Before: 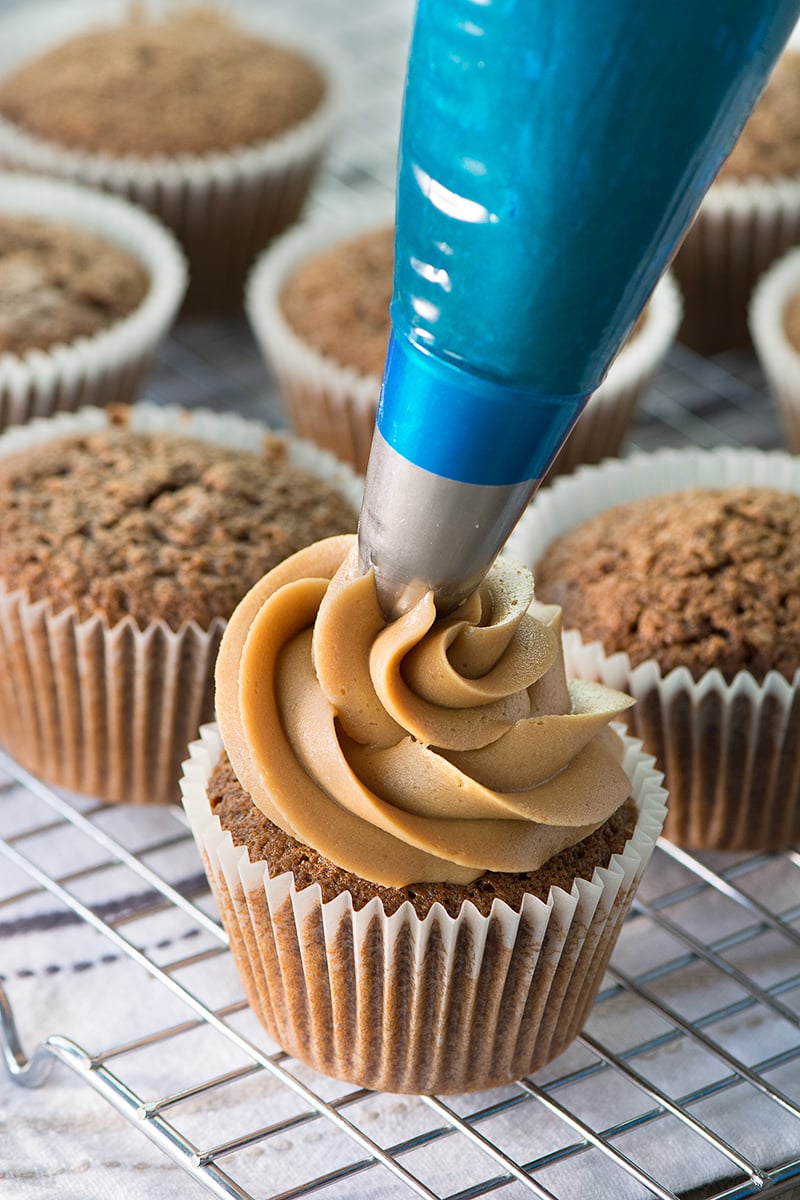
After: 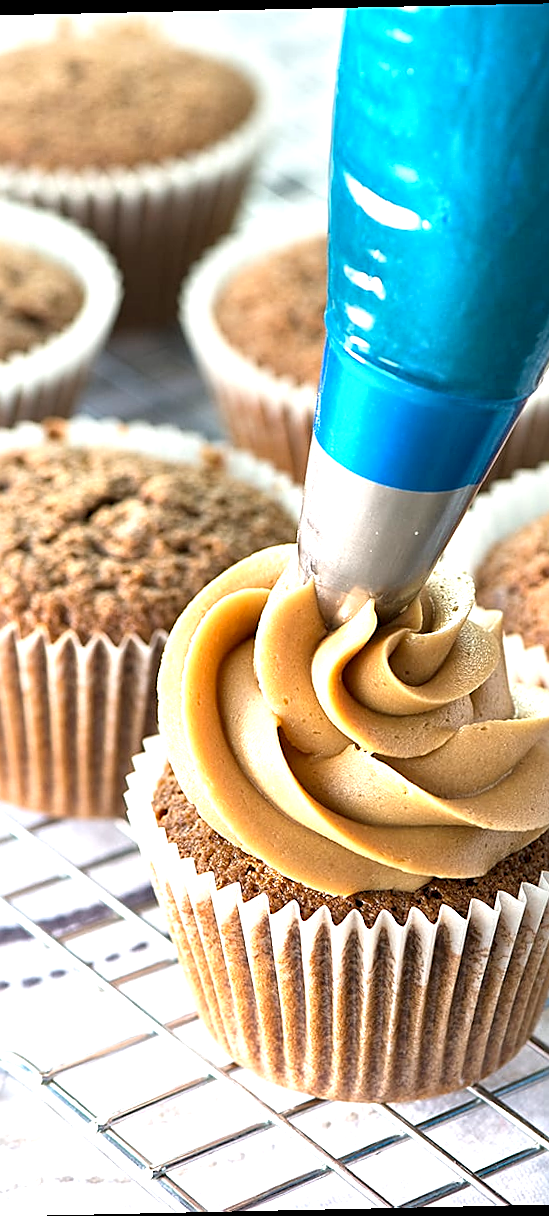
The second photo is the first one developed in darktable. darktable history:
rotate and perspective: rotation -1.24°, automatic cropping off
sharpen: amount 0.478
levels: levels [0, 0.474, 0.947]
crop and rotate: left 8.786%, right 24.548%
exposure: exposure 0.722 EV, compensate highlight preservation false
local contrast: mode bilateral grid, contrast 20, coarseness 50, detail 120%, midtone range 0.2
contrast equalizer: octaves 7, y [[0.6 ×6], [0.55 ×6], [0 ×6], [0 ×6], [0 ×6]], mix 0.15
